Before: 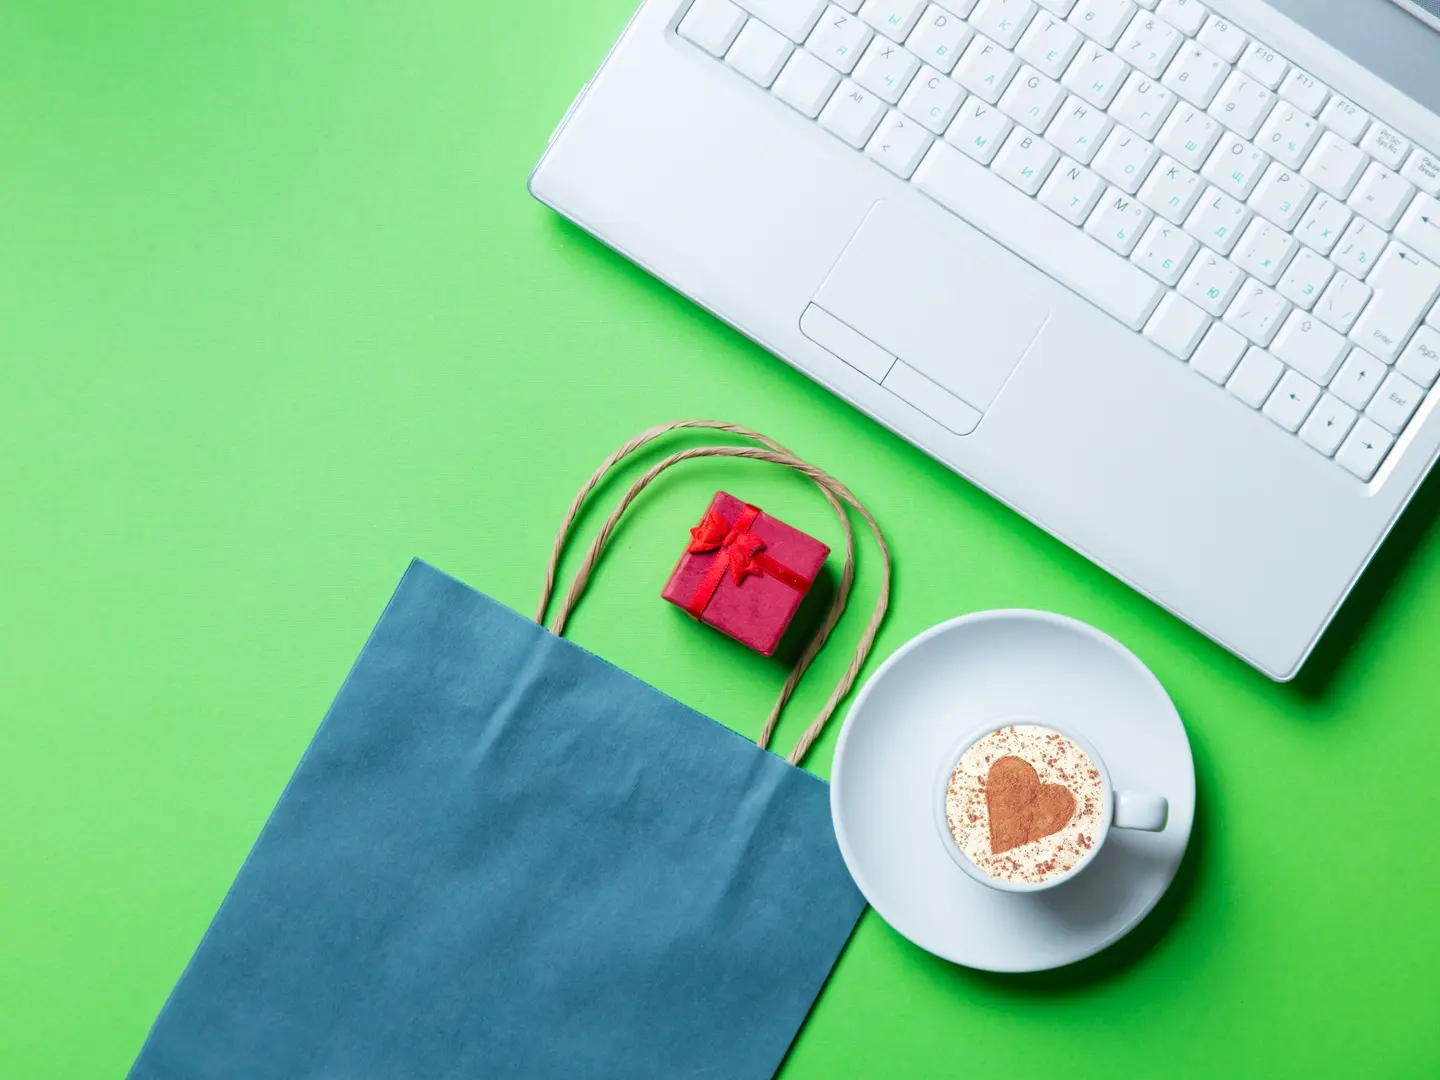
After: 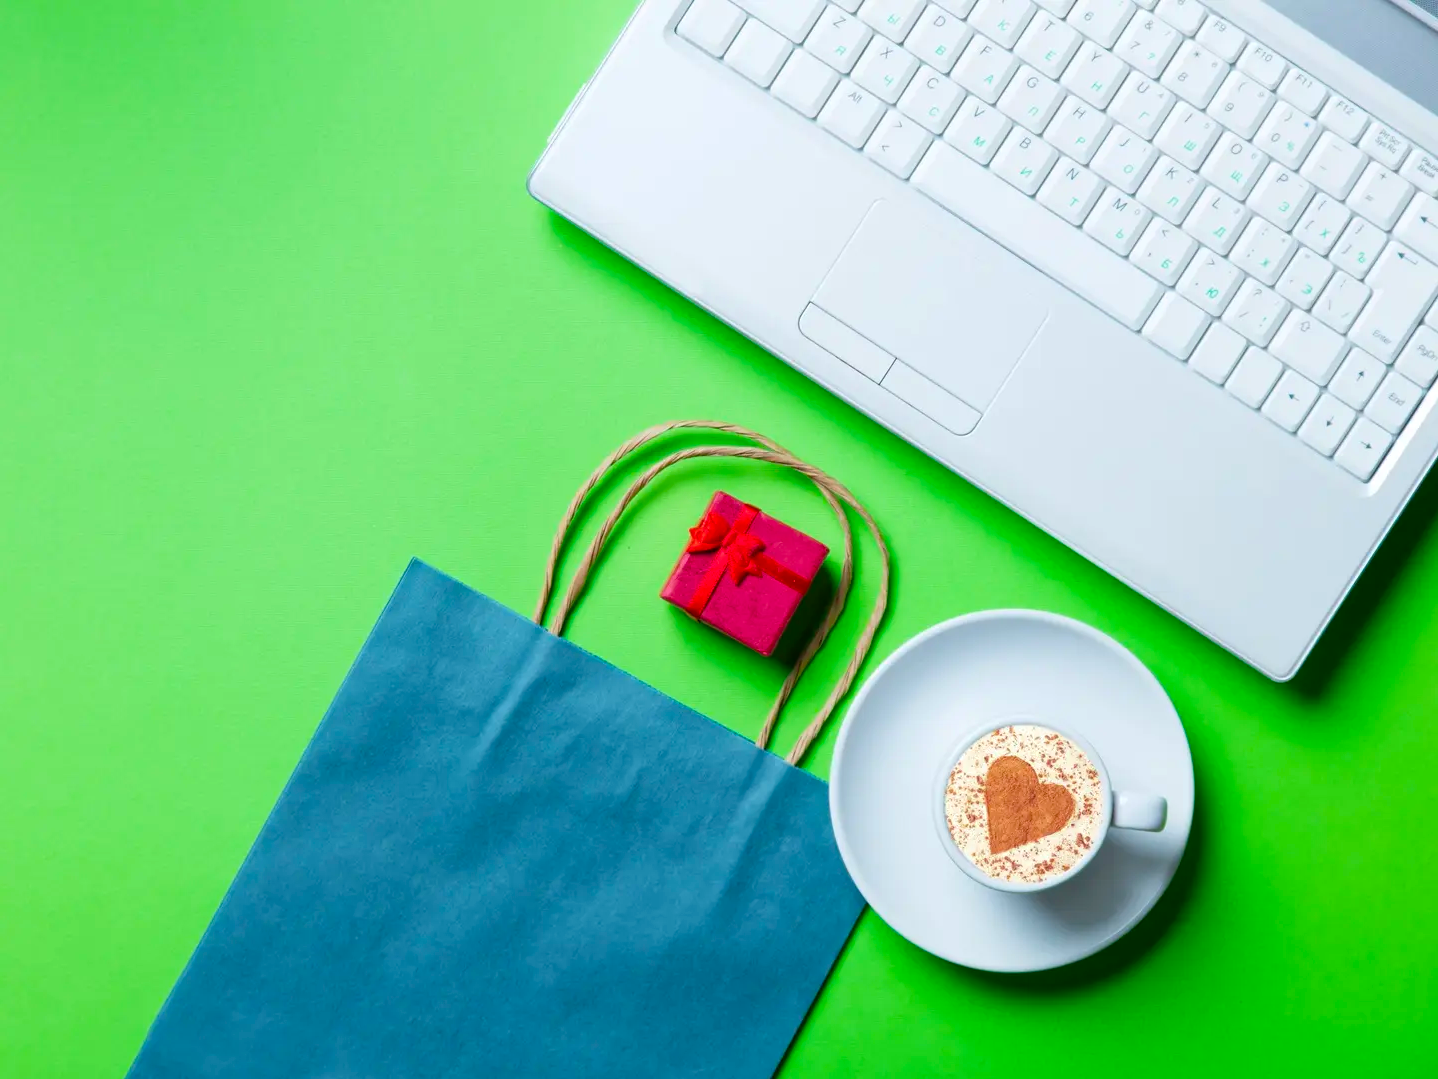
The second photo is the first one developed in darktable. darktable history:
color balance rgb: perceptual saturation grading › global saturation 20%, global vibrance 20%
crop and rotate: left 0.126%
